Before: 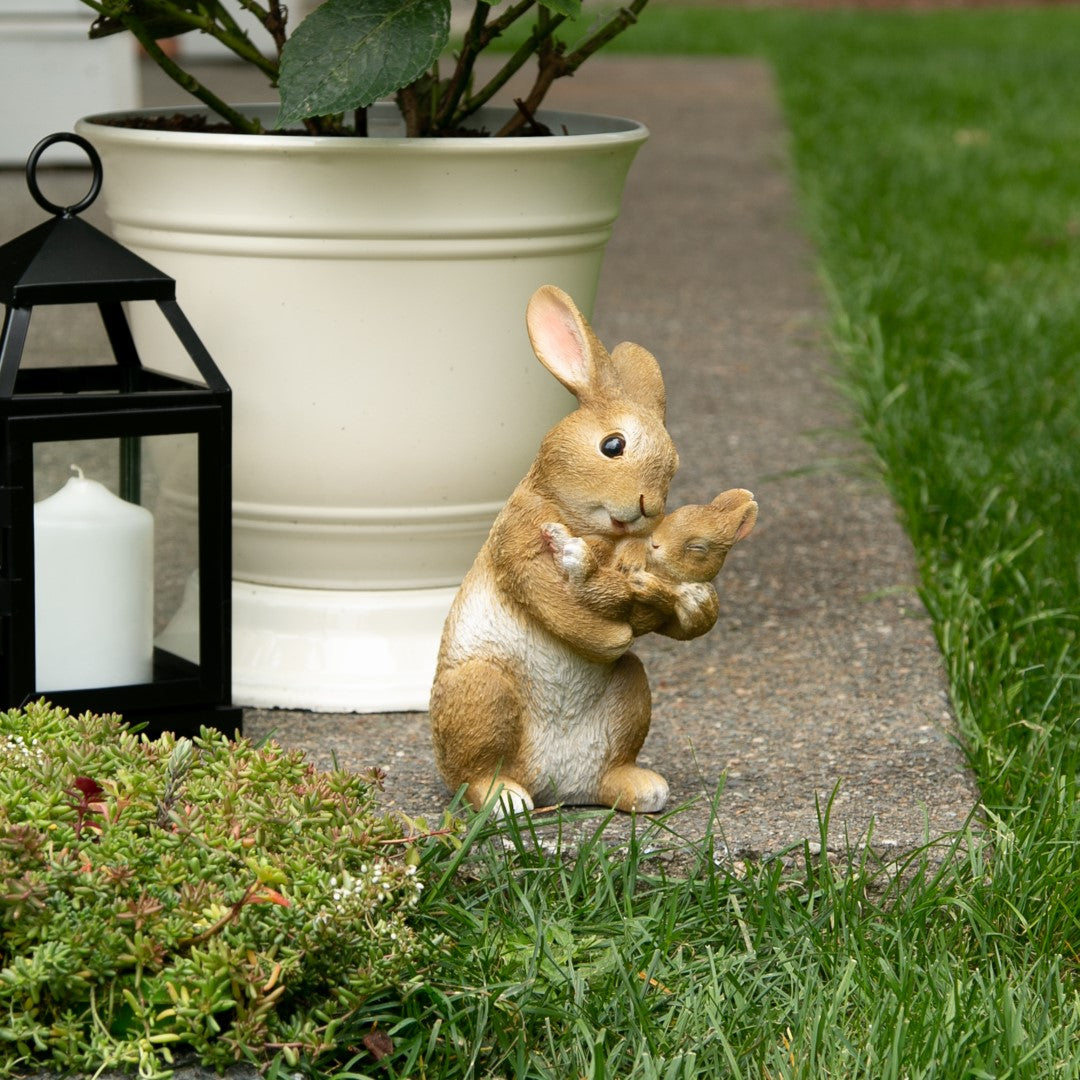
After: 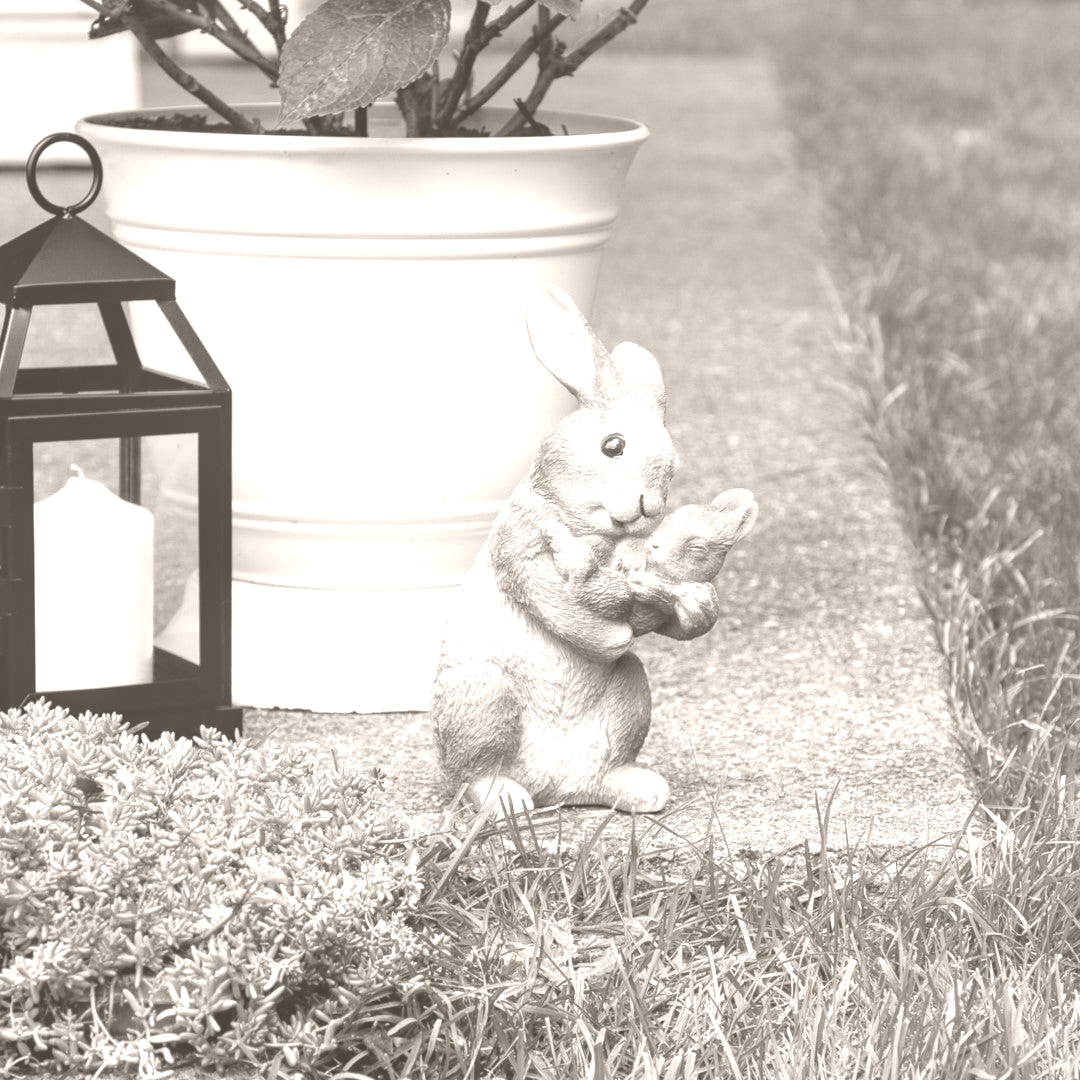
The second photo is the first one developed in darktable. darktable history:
exposure: exposure -0.021 EV, compensate highlight preservation false
white balance: red 0.974, blue 1.044
local contrast: on, module defaults
colorize: hue 34.49°, saturation 35.33%, source mix 100%, lightness 55%, version 1
